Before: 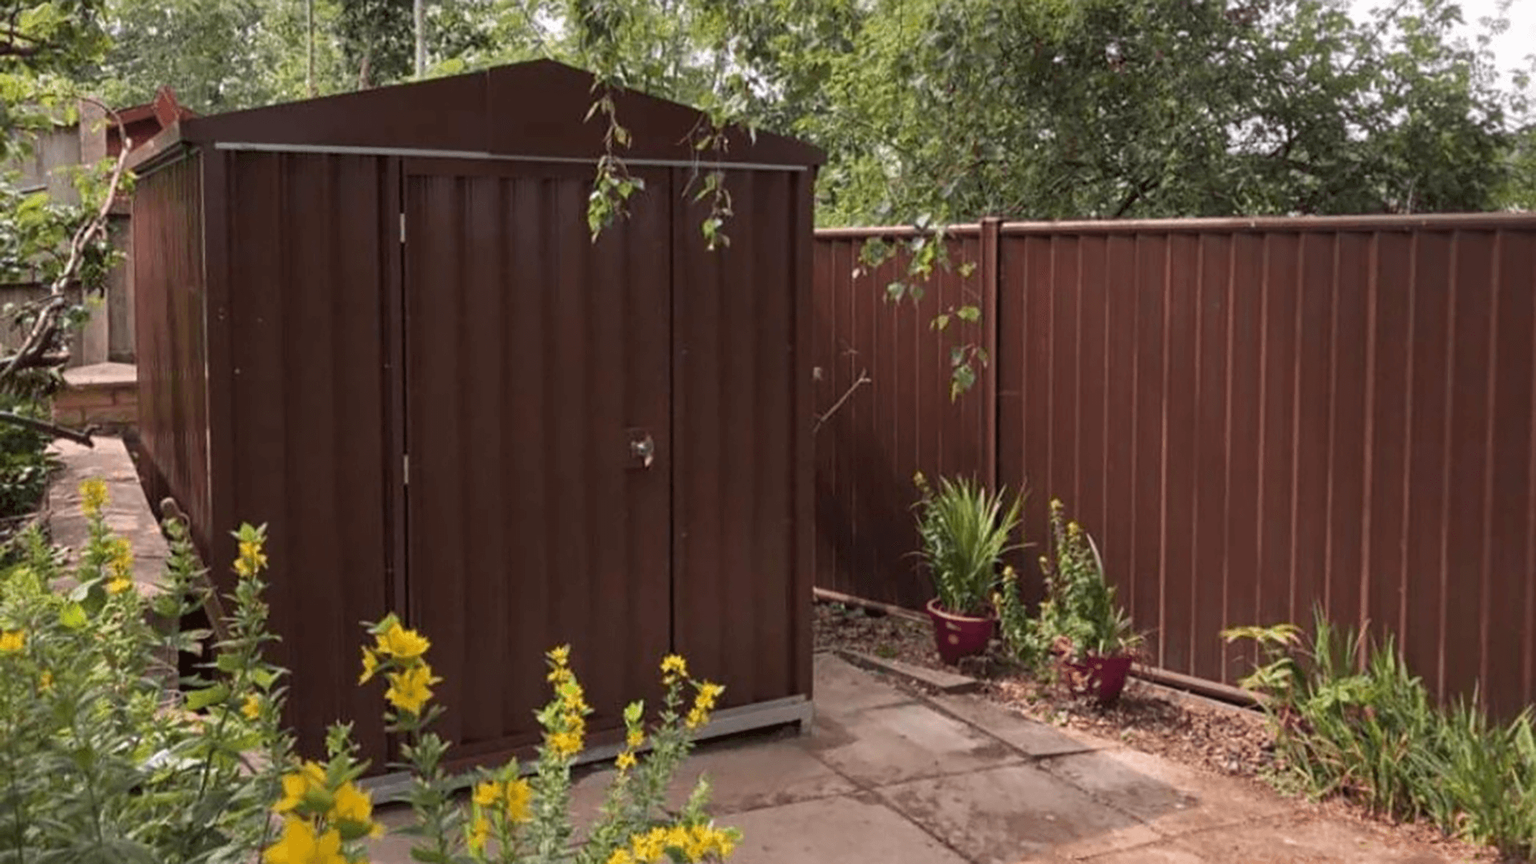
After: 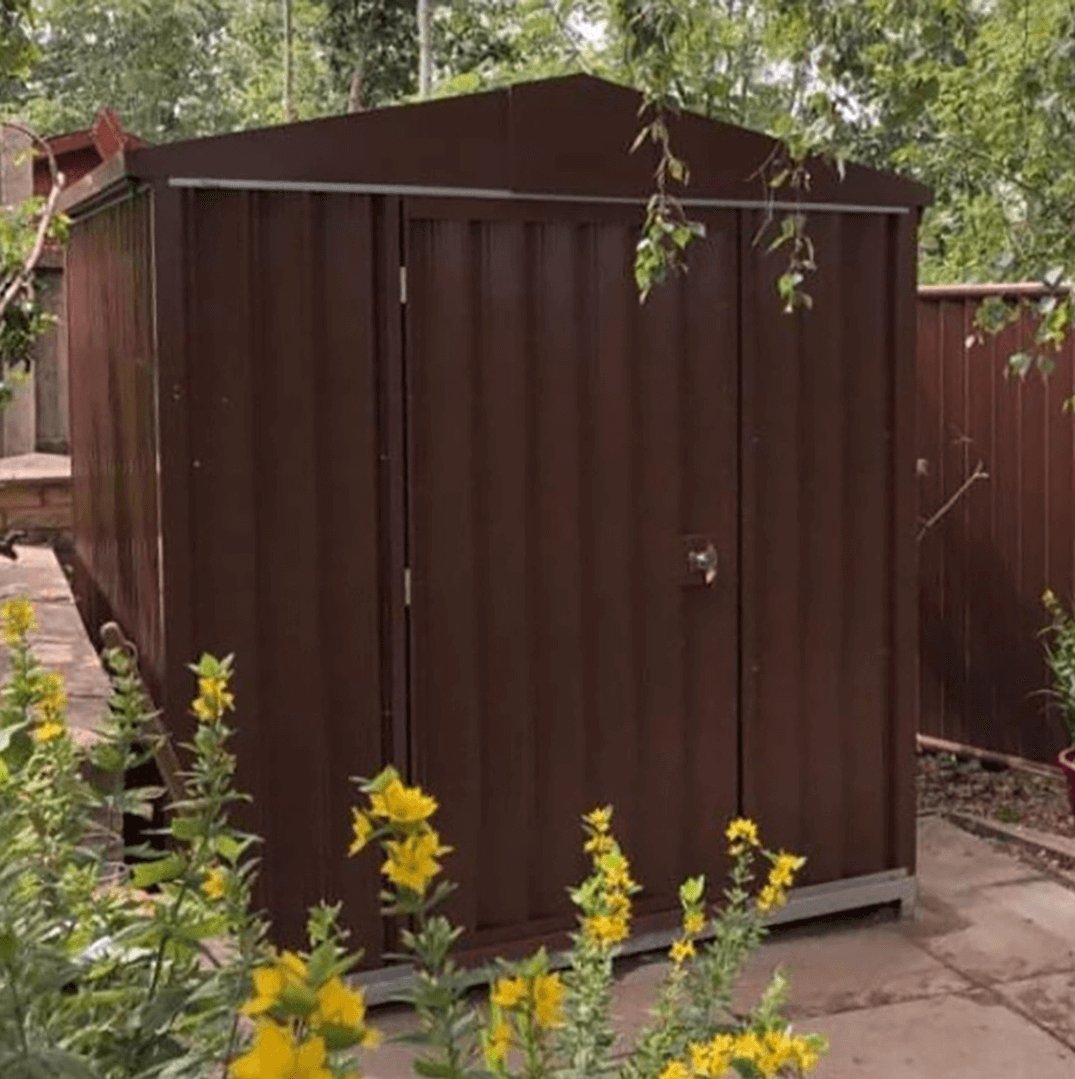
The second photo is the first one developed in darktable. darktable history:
crop: left 5.243%, right 38.763%
